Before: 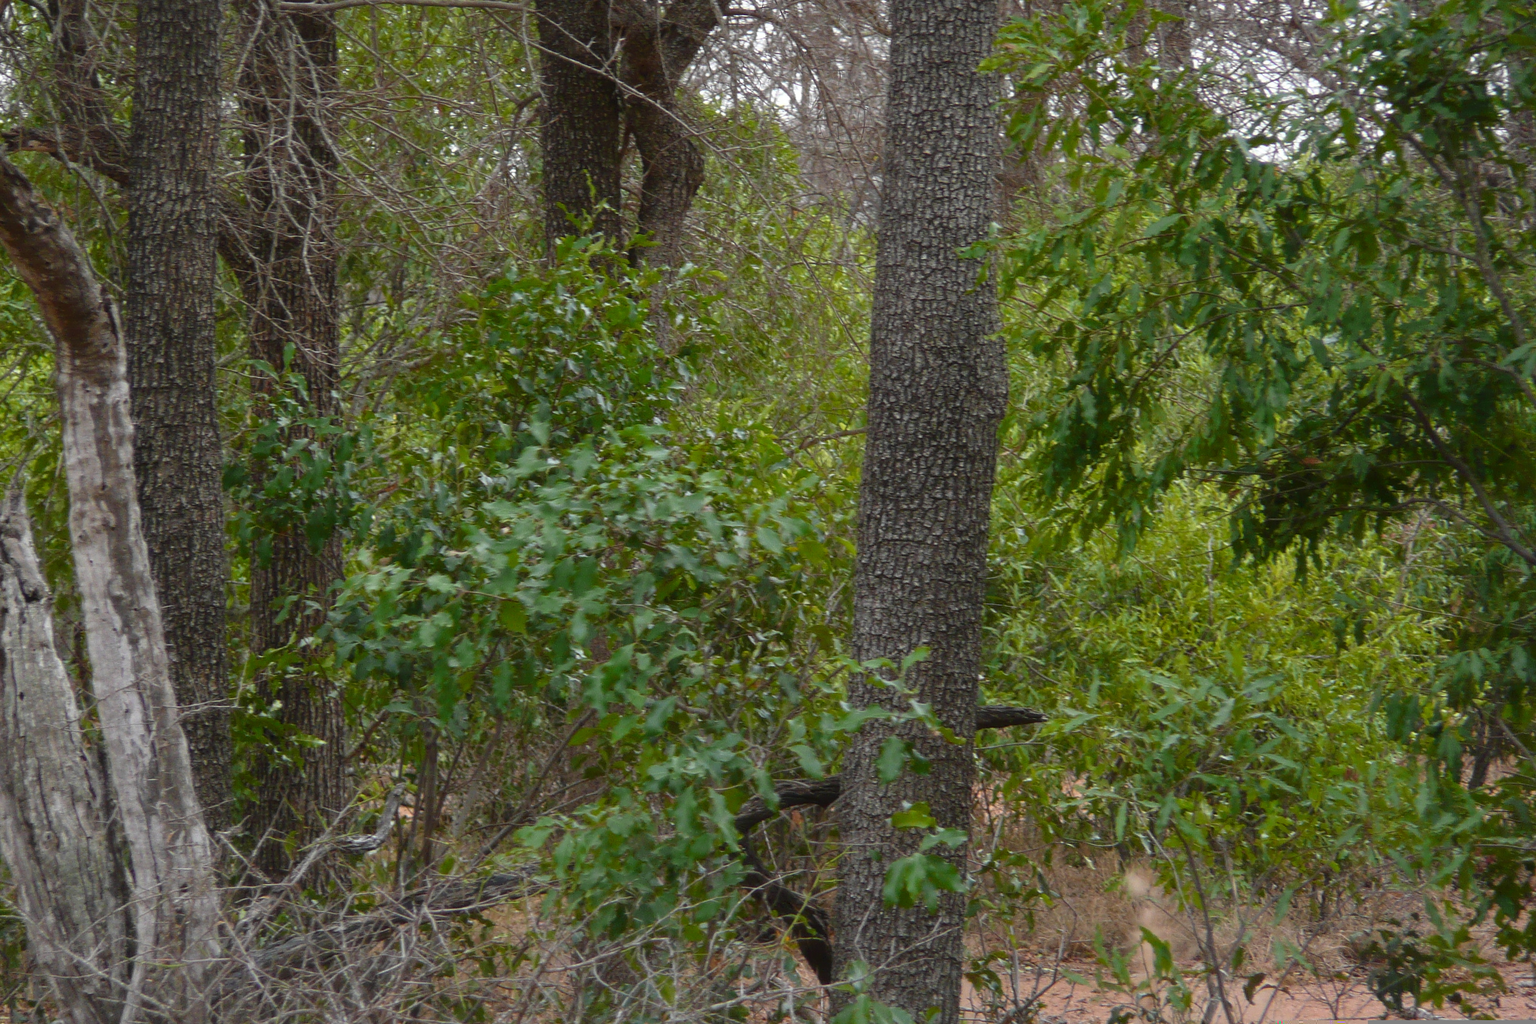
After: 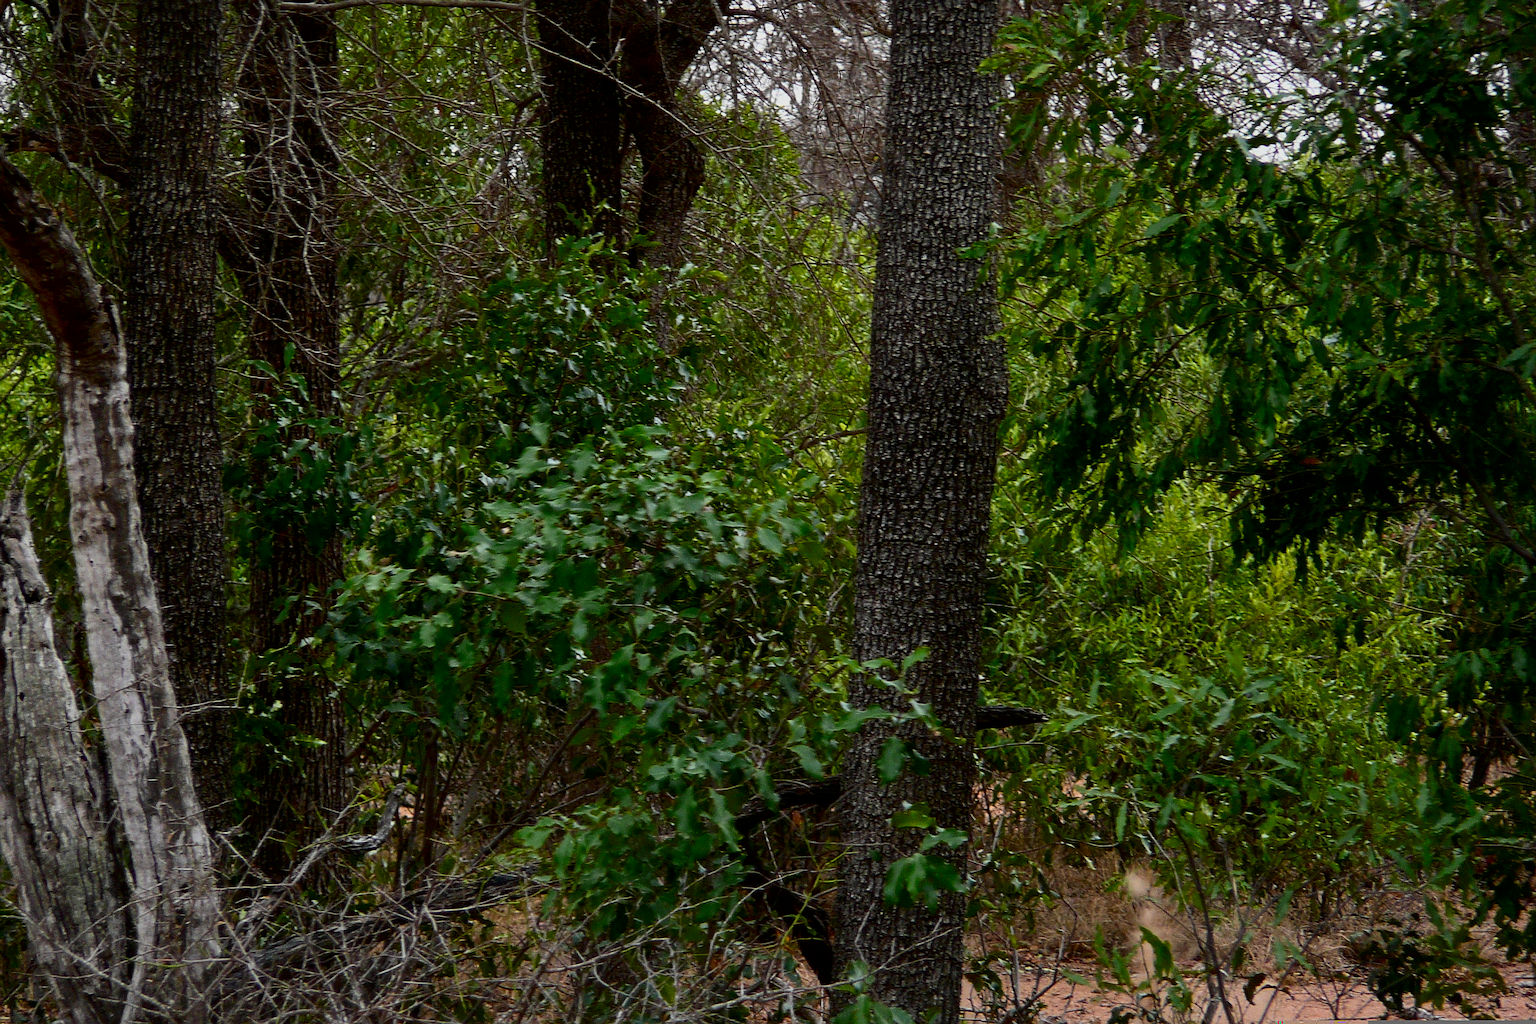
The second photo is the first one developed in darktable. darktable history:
contrast brightness saturation: contrast 0.22, brightness -0.19, saturation 0.24
filmic rgb: black relative exposure -7.75 EV, white relative exposure 4.4 EV, threshold 3 EV, hardness 3.76, latitude 50%, contrast 1.1, color science v5 (2021), contrast in shadows safe, contrast in highlights safe, enable highlight reconstruction true
sharpen: on, module defaults
